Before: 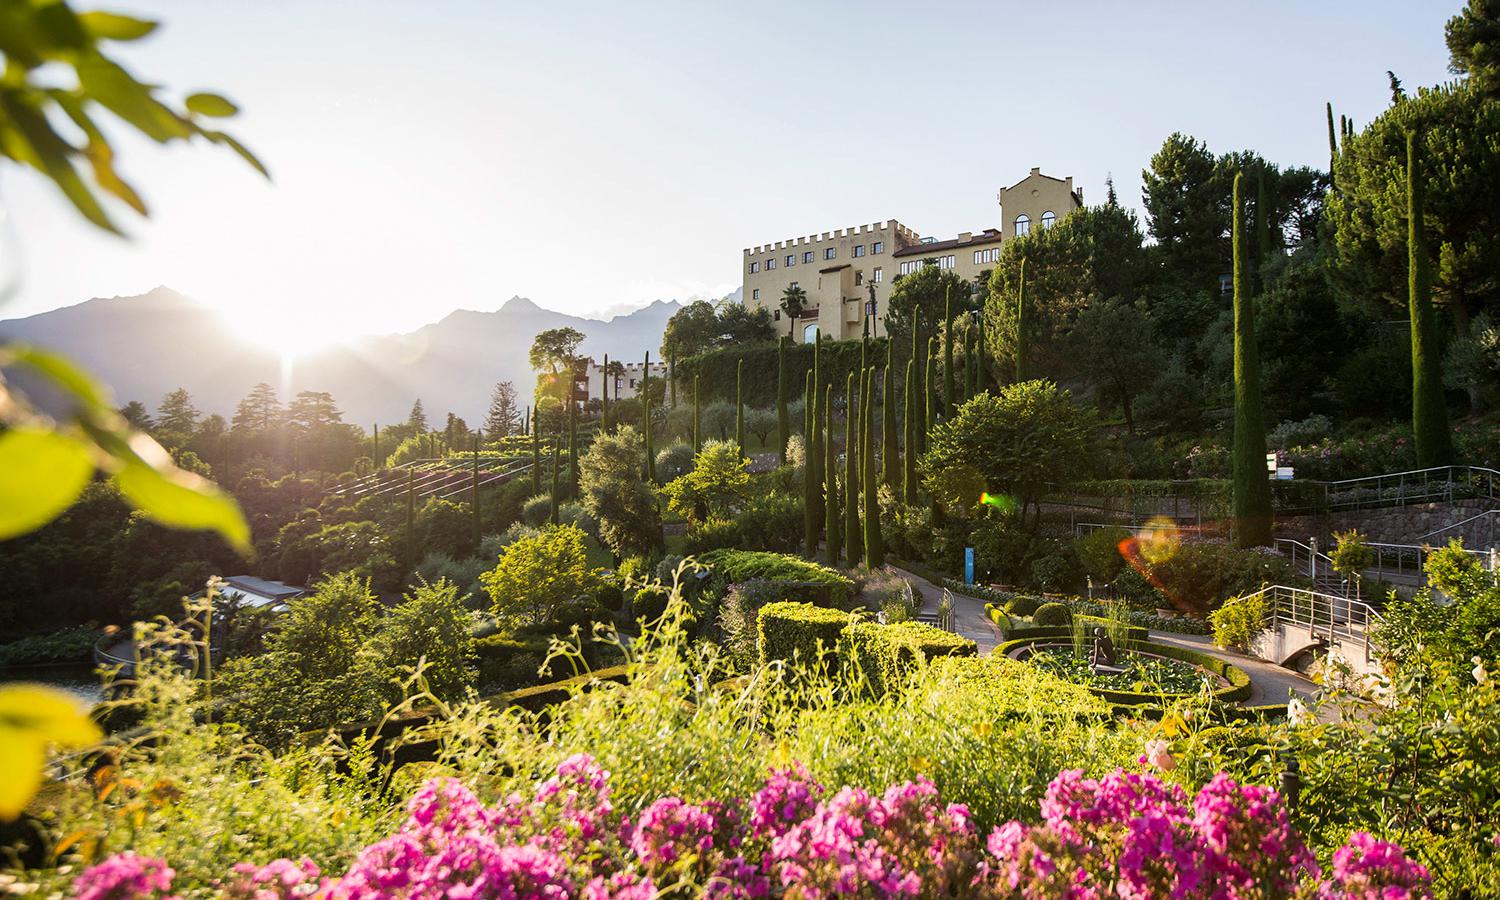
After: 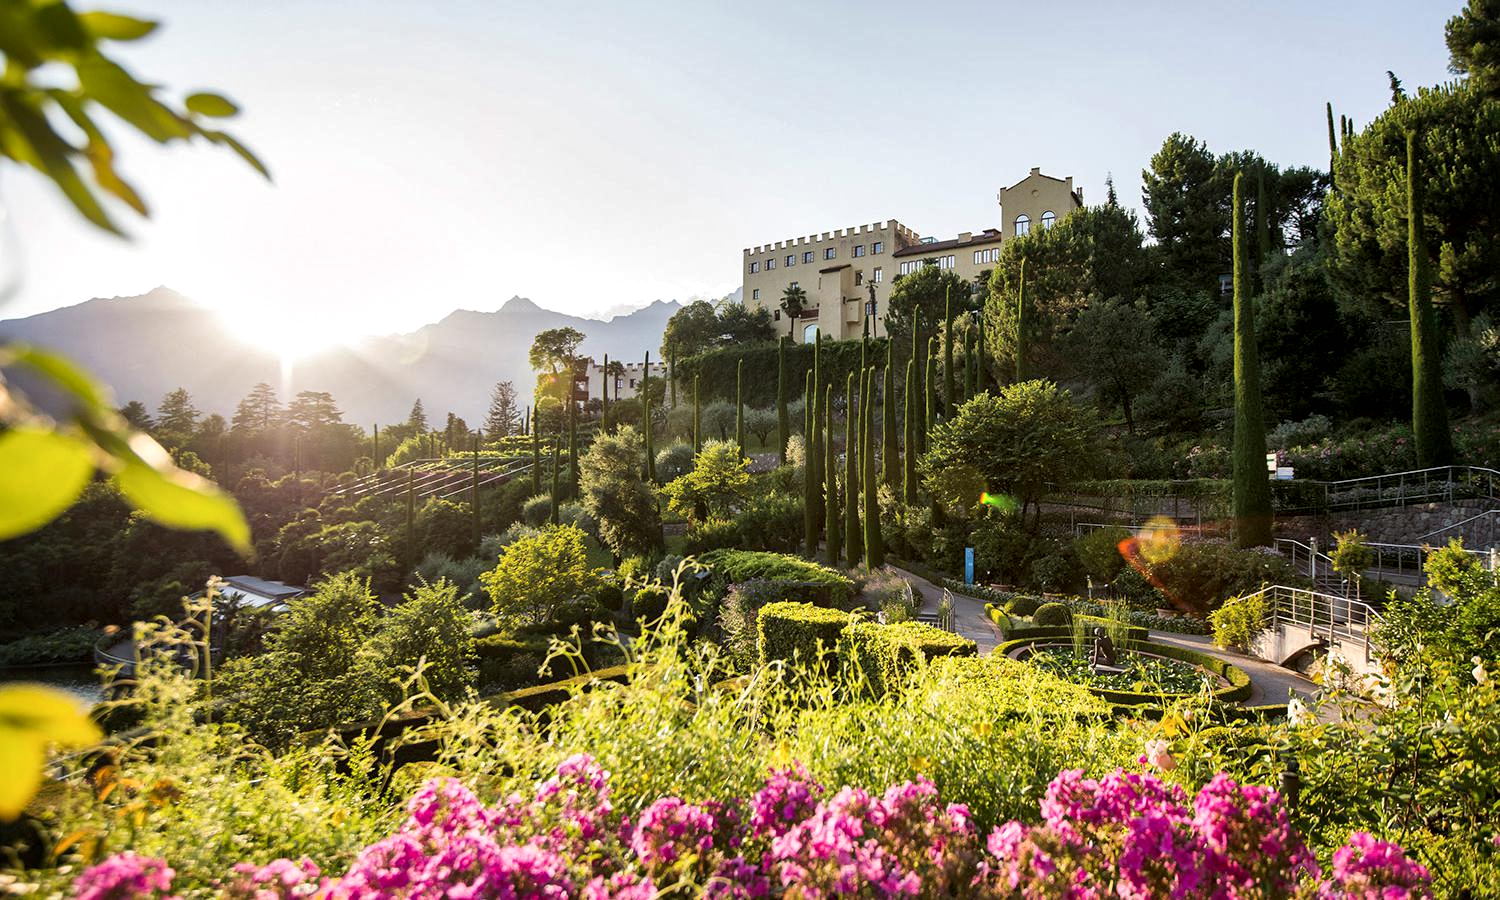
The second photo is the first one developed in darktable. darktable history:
rotate and perspective: crop left 0, crop top 0
local contrast: mode bilateral grid, contrast 20, coarseness 50, detail 150%, midtone range 0.2
